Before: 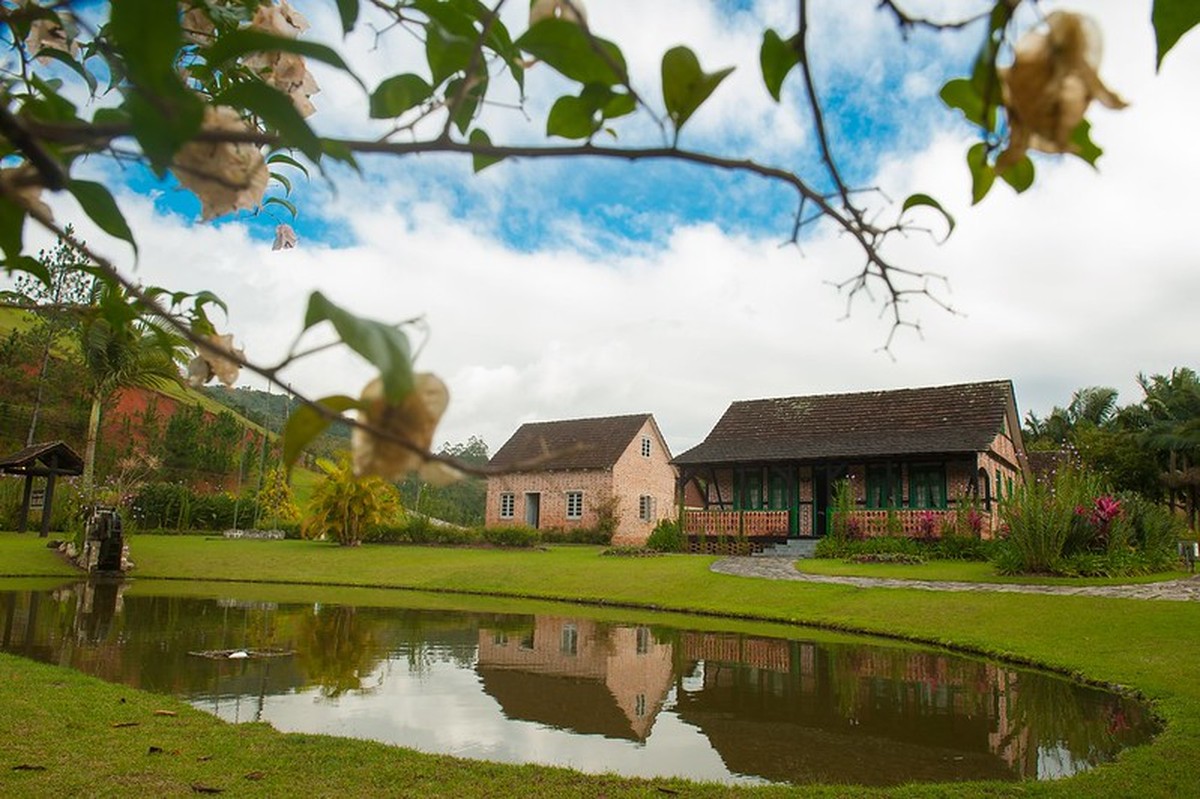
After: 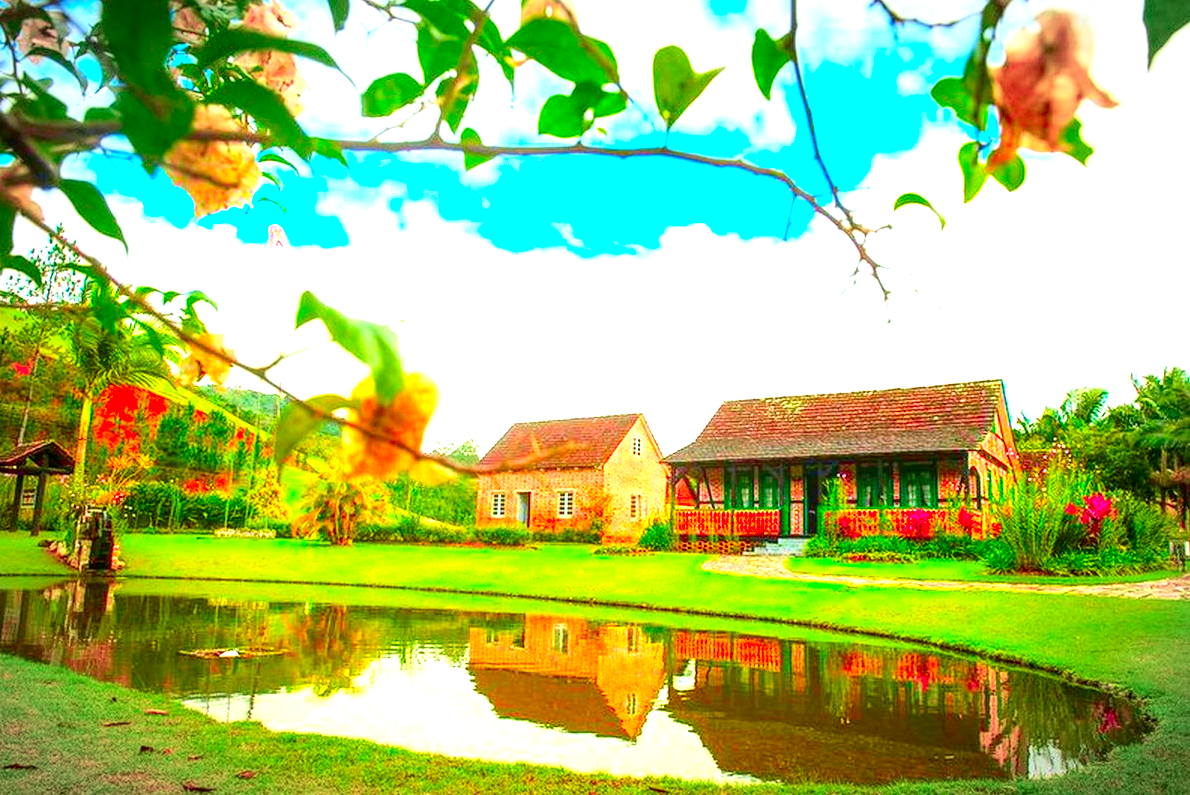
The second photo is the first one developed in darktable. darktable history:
exposure: black level correction 0.001, exposure 2.001 EV, compensate highlight preservation false
crop and rotate: left 0.785%, top 0.157%, bottom 0.269%
tone curve: curves: ch0 [(0, 0.011) (0.139, 0.106) (0.295, 0.271) (0.499, 0.523) (0.739, 0.782) (0.857, 0.879) (1, 0.967)]; ch1 [(0, 0) (0.291, 0.229) (0.394, 0.365) (0.469, 0.456) (0.507, 0.504) (0.527, 0.546) (0.571, 0.614) (0.725, 0.779) (1, 1)]; ch2 [(0, 0) (0.125, 0.089) (0.35, 0.317) (0.437, 0.42) (0.502, 0.499) (0.537, 0.551) (0.613, 0.636) (1, 1)], color space Lab, independent channels, preserve colors none
color correction: highlights a* 1.62, highlights b* -1.89, saturation 2.46
vignetting: automatic ratio true
local contrast: highlights 61%, detail 143%, midtone range 0.432
